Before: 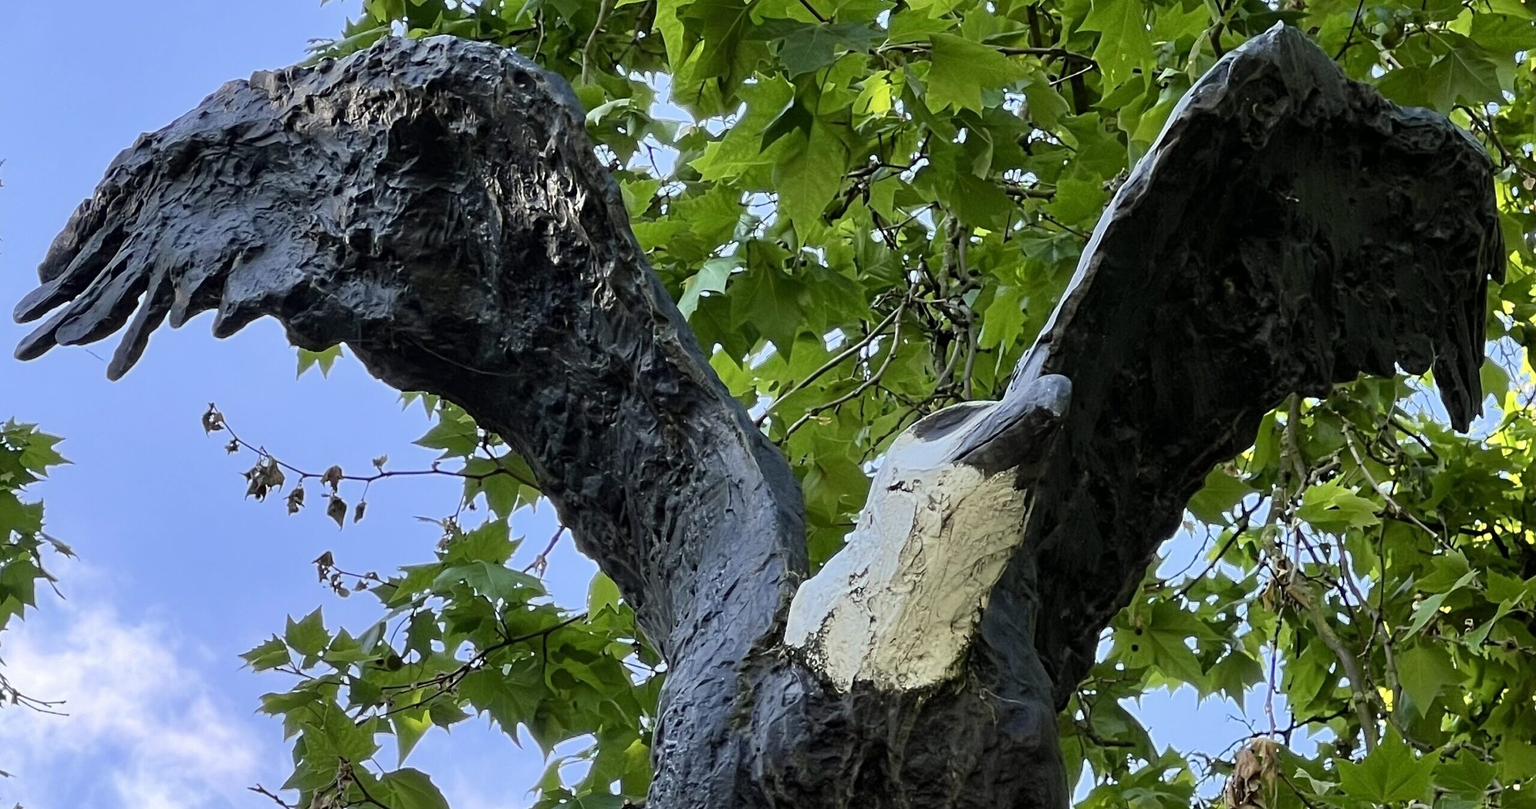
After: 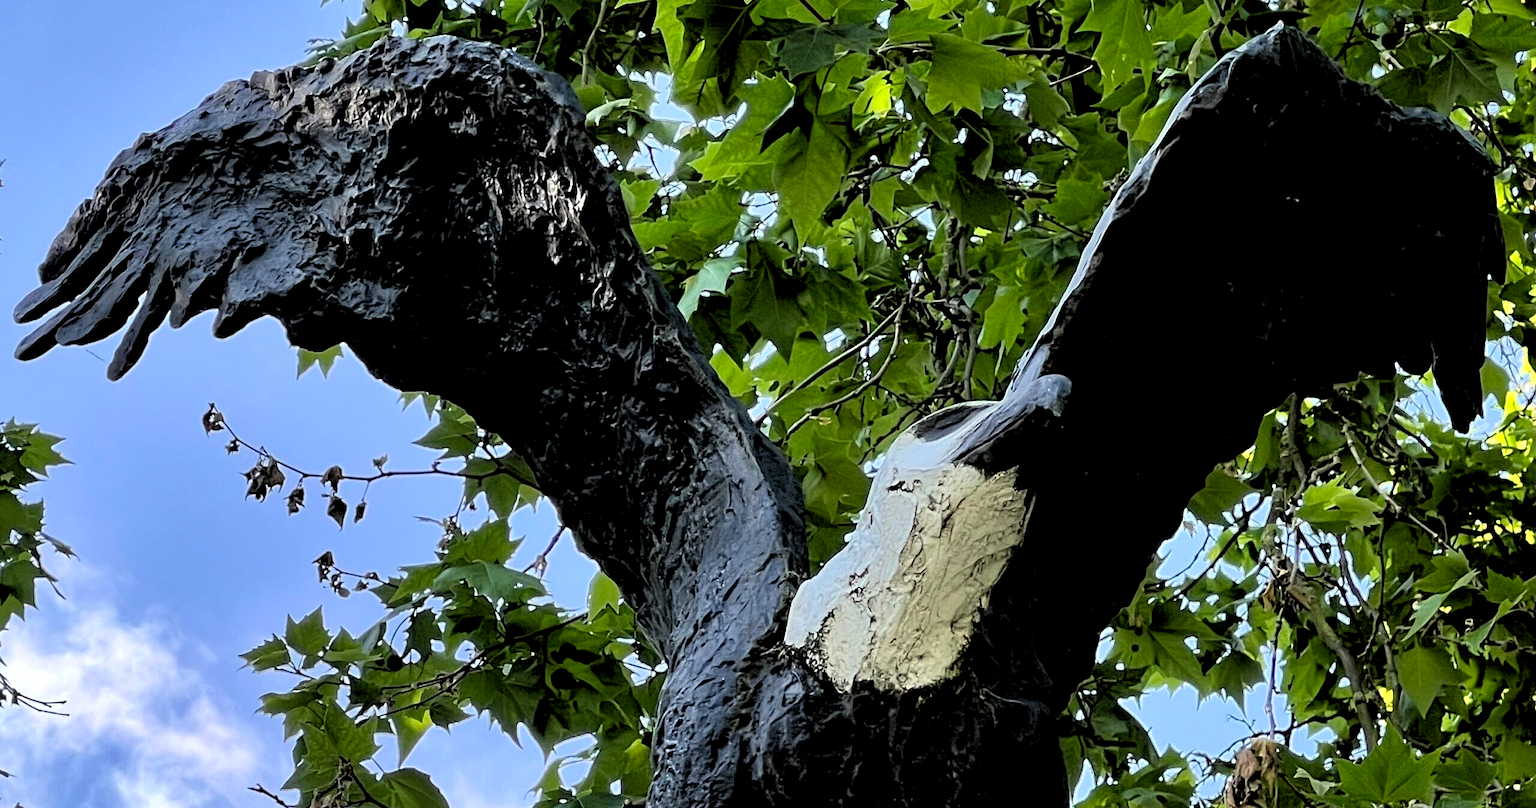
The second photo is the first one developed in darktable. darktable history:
shadows and highlights: shadows 12, white point adjustment 1.2, soften with gaussian
rgb levels: levels [[0.034, 0.472, 0.904], [0, 0.5, 1], [0, 0.5, 1]]
